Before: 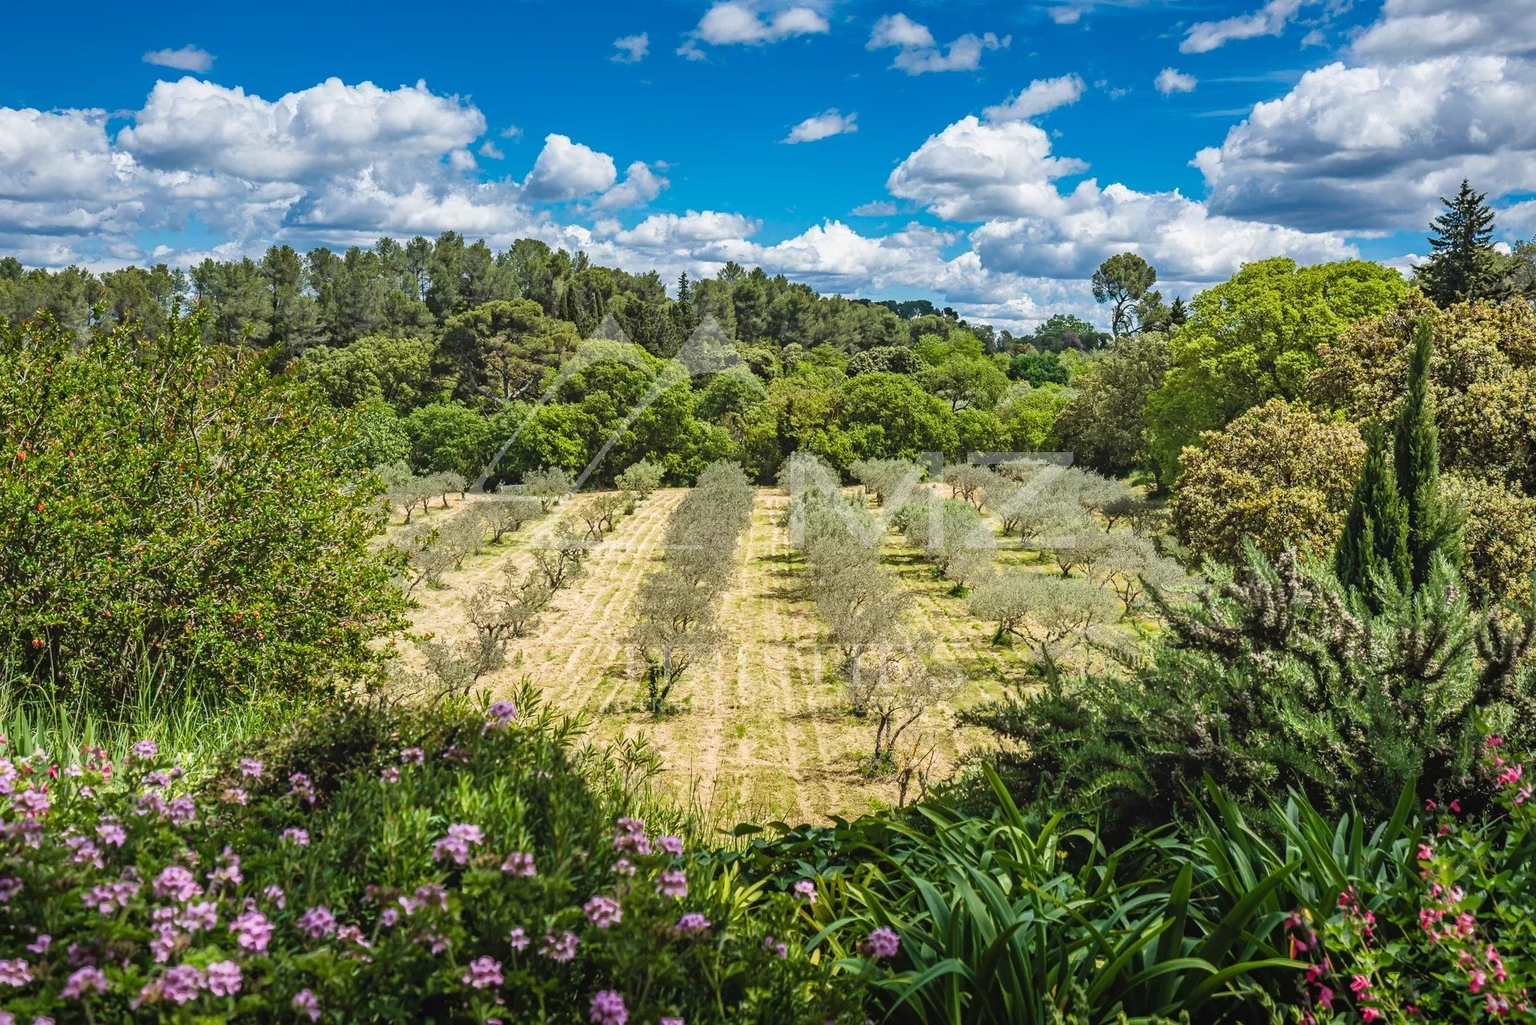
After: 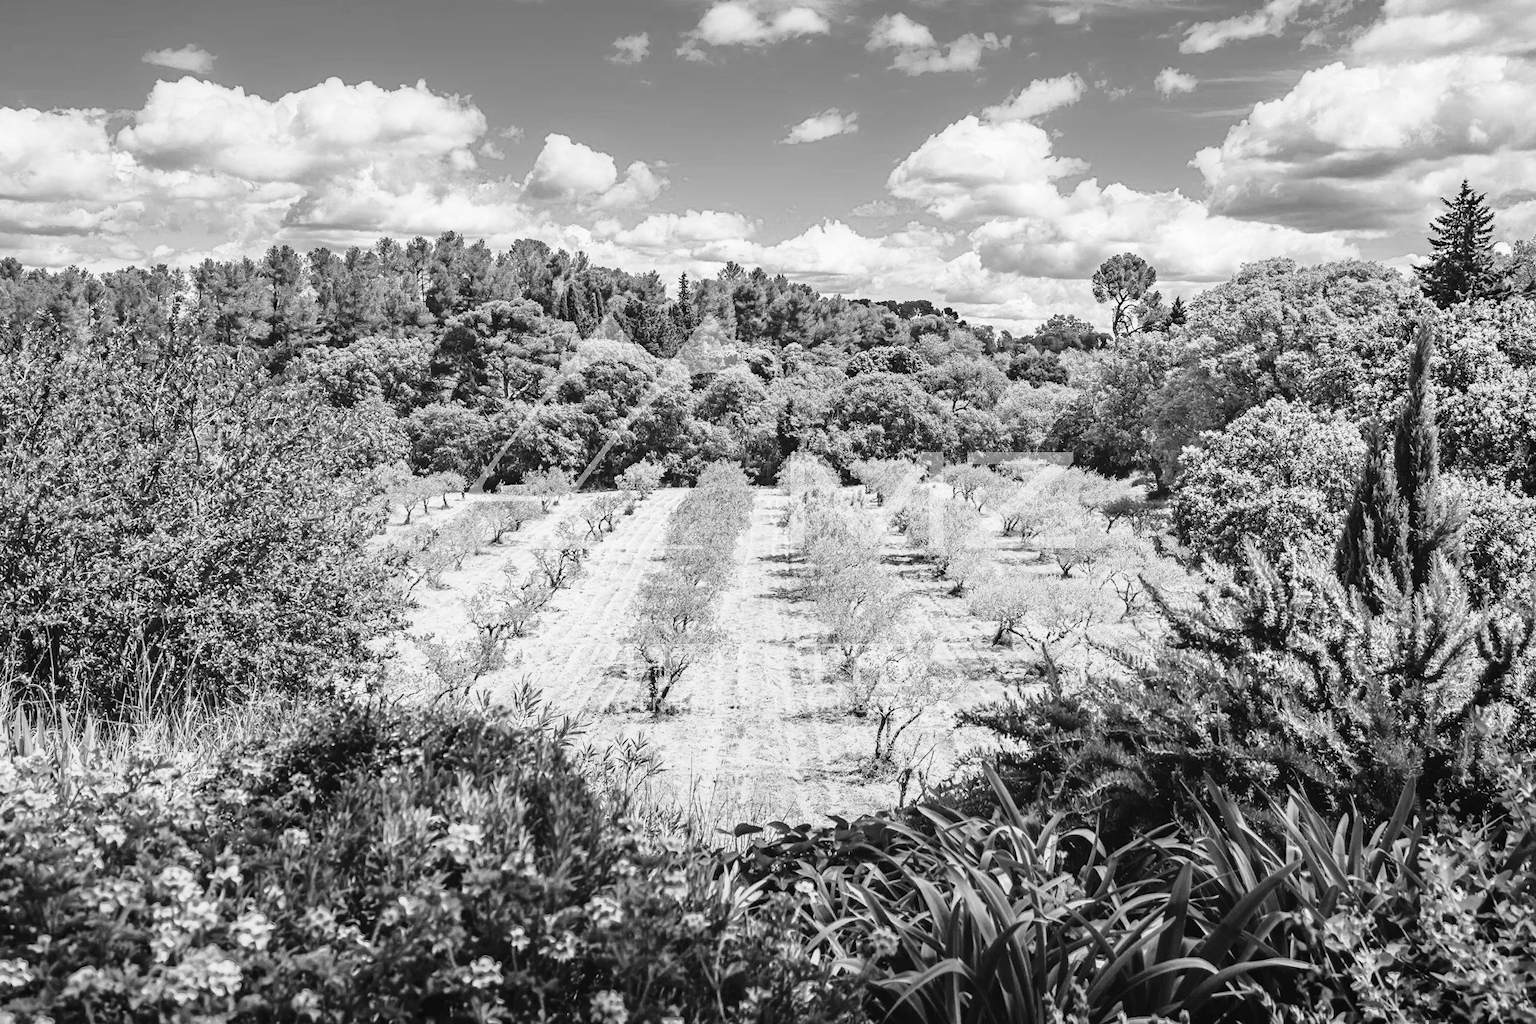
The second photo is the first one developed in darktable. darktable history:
base curve: curves: ch0 [(0, 0) (0.028, 0.03) (0.121, 0.232) (0.46, 0.748) (0.859, 0.968) (1, 1)]
monochrome: a -4.13, b 5.16, size 1
